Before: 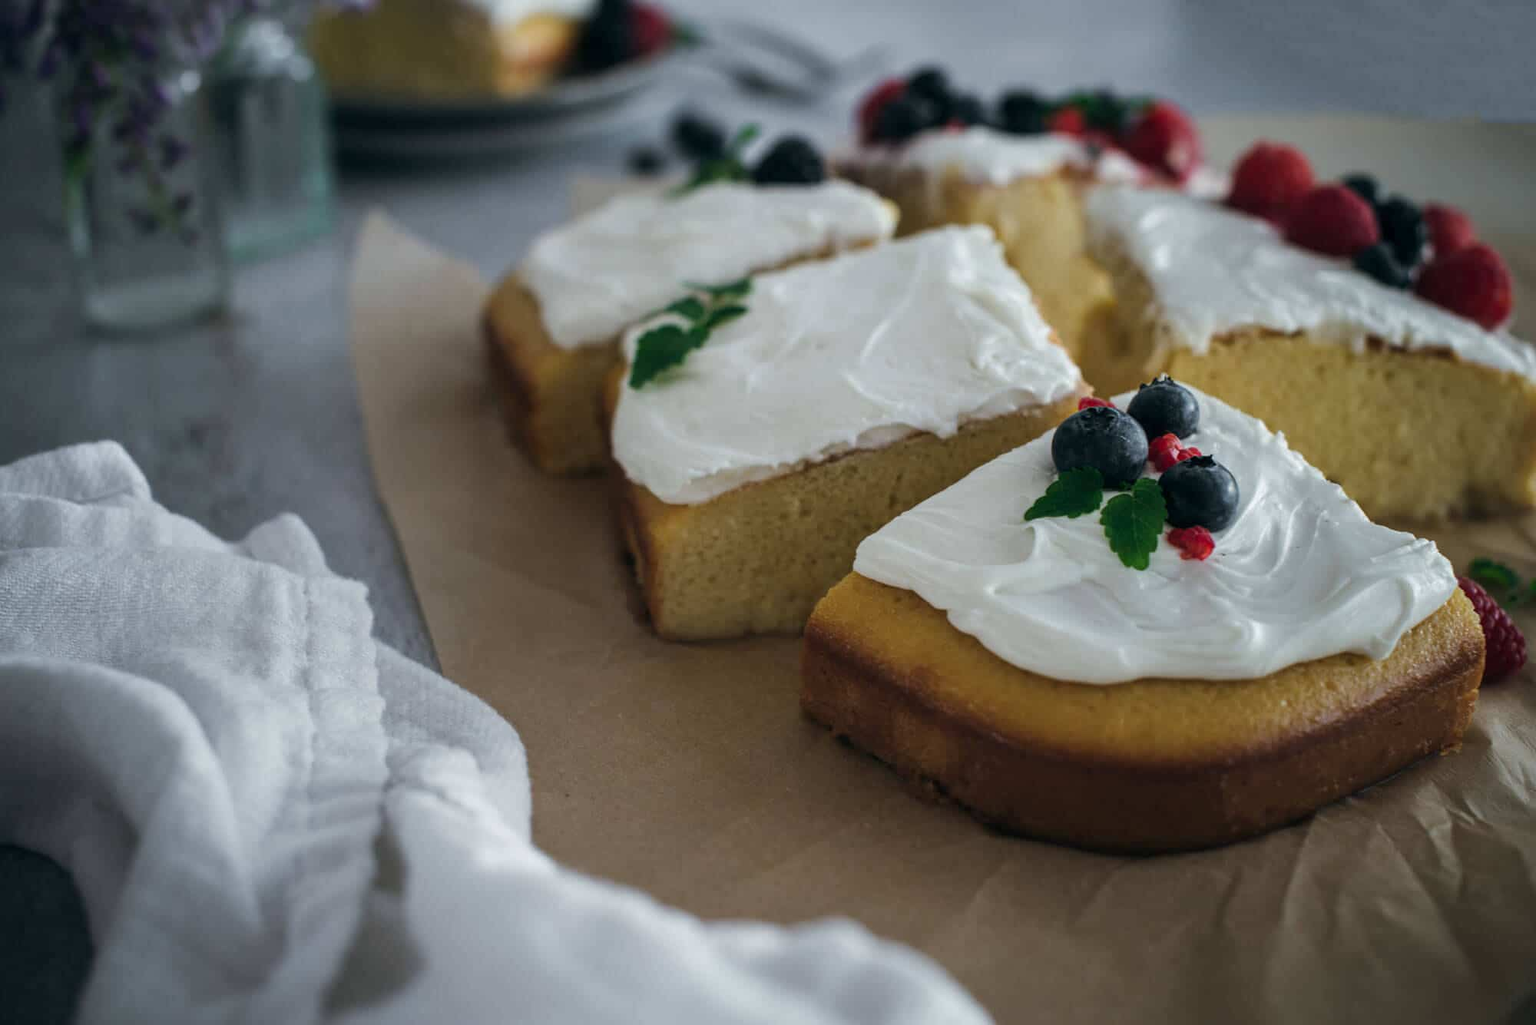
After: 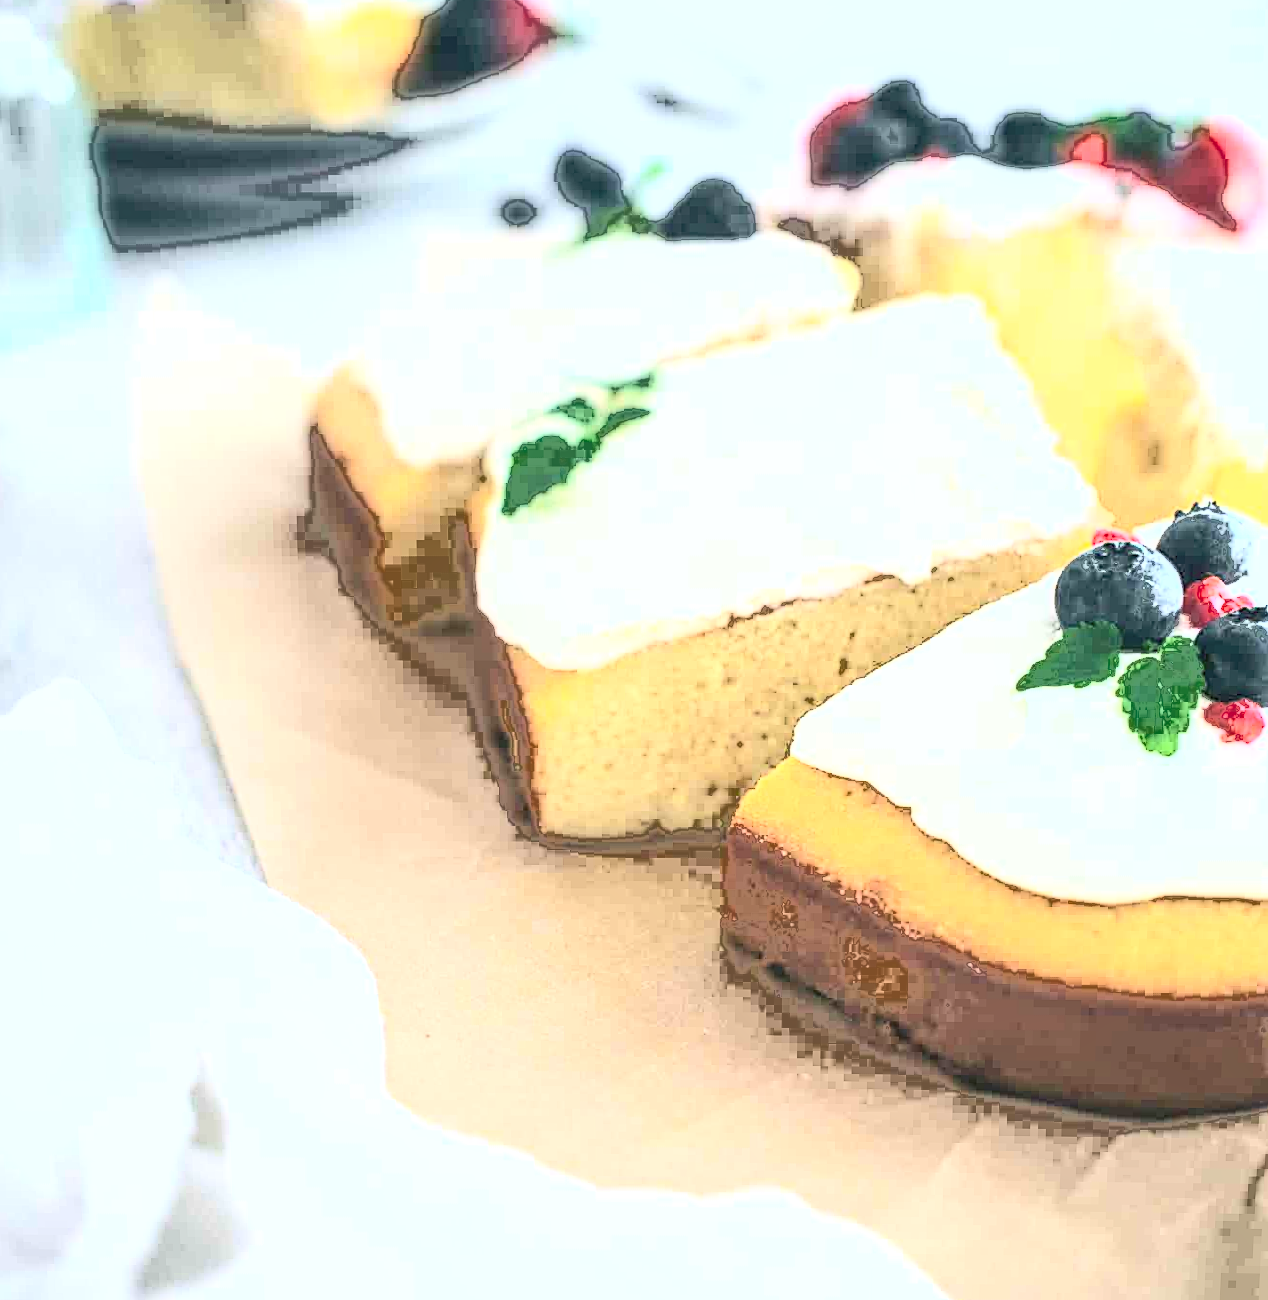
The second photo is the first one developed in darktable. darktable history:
crop and rotate: left 13.342%, right 19.991%
local contrast: on, module defaults
rotate and perspective: rotation 0.074°, lens shift (vertical) 0.096, lens shift (horizontal) -0.041, crop left 0.043, crop right 0.952, crop top 0.024, crop bottom 0.979
sharpen: on, module defaults
contrast brightness saturation: contrast 0.39, brightness 0.53
exposure: black level correction 0, exposure 2.327 EV, compensate exposure bias true, compensate highlight preservation false
fill light: exposure -0.73 EV, center 0.69, width 2.2
